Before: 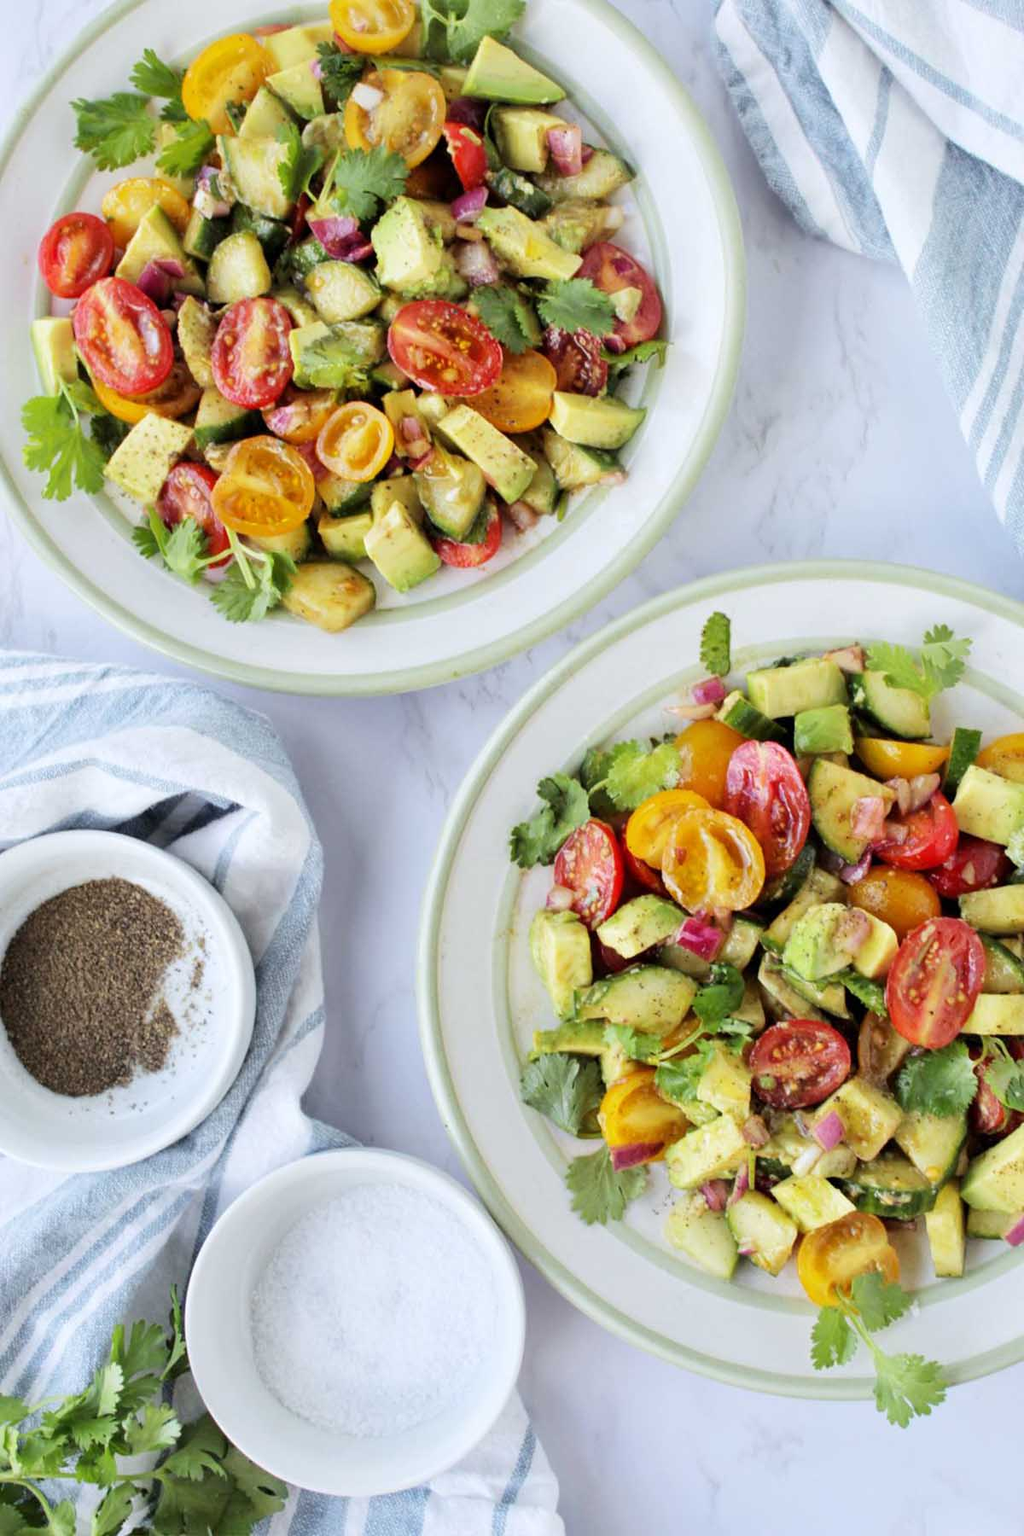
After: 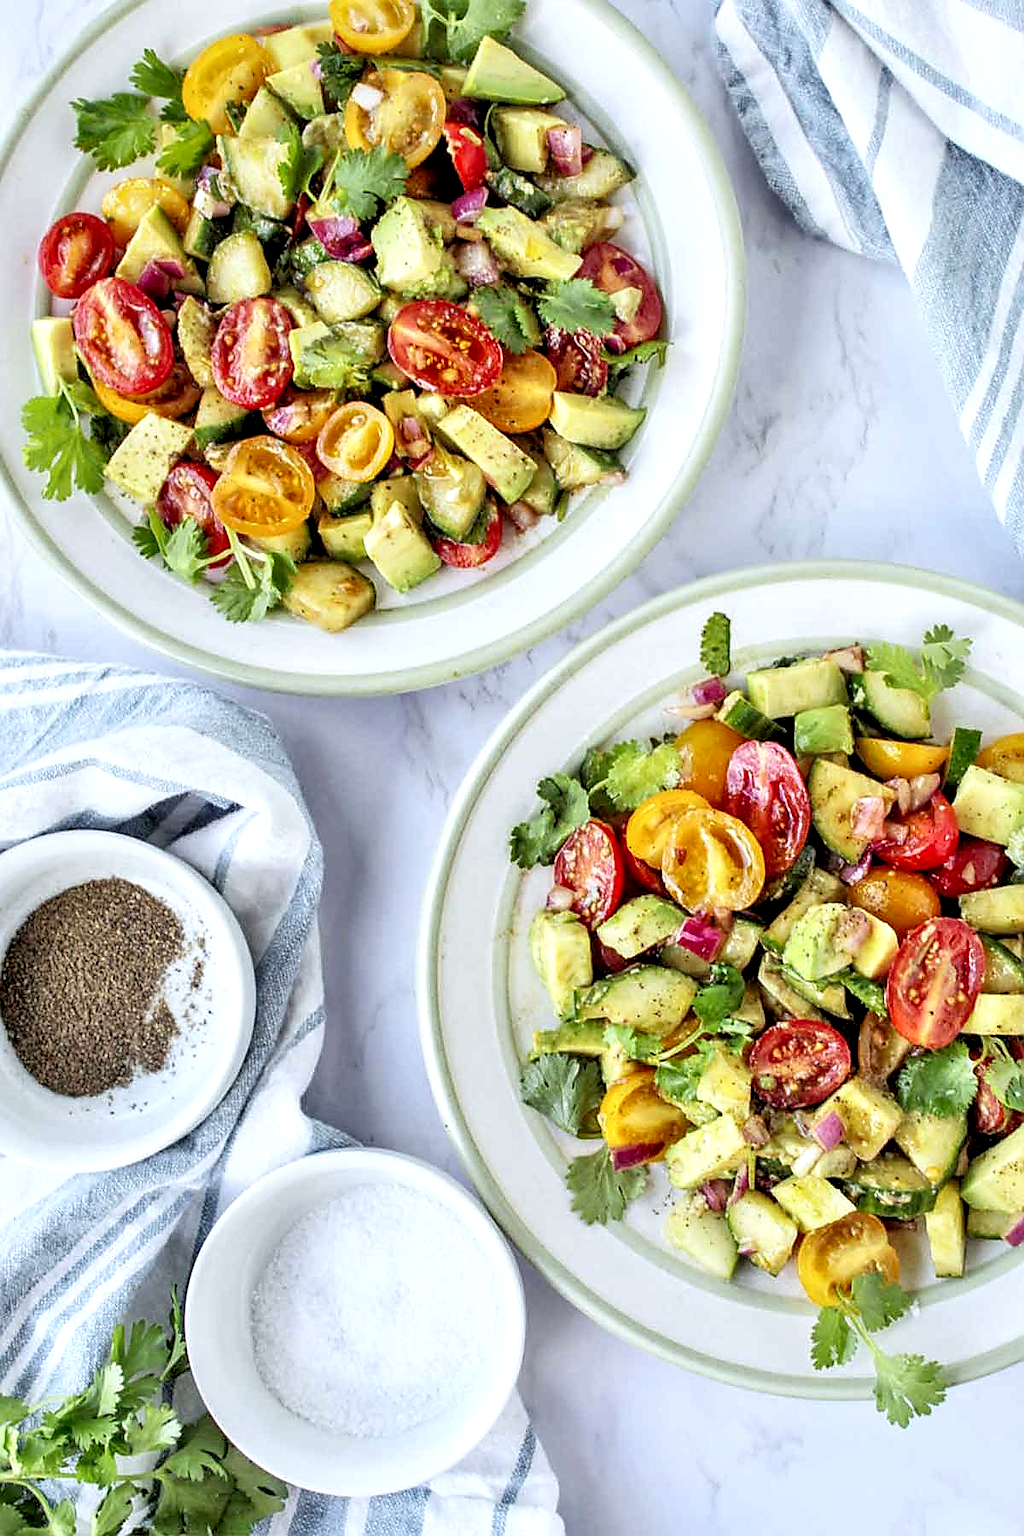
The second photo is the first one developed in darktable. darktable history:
sharpen: radius 1.4, amount 1.25, threshold 0.7
tone equalizer: -7 EV 0.15 EV, -6 EV 0.6 EV, -5 EV 1.15 EV, -4 EV 1.33 EV, -3 EV 1.15 EV, -2 EV 0.6 EV, -1 EV 0.15 EV, mask exposure compensation -0.5 EV
local contrast: highlights 60%, shadows 60%, detail 160%
white balance: red 0.986, blue 1.01
tone curve: curves: ch0 [(0, 0) (0.003, 0.01) (0.011, 0.015) (0.025, 0.023) (0.044, 0.037) (0.069, 0.055) (0.1, 0.08) (0.136, 0.114) (0.177, 0.155) (0.224, 0.201) (0.277, 0.254) (0.335, 0.319) (0.399, 0.387) (0.468, 0.459) (0.543, 0.544) (0.623, 0.634) (0.709, 0.731) (0.801, 0.827) (0.898, 0.921) (1, 1)], color space Lab, independent channels, preserve colors none
